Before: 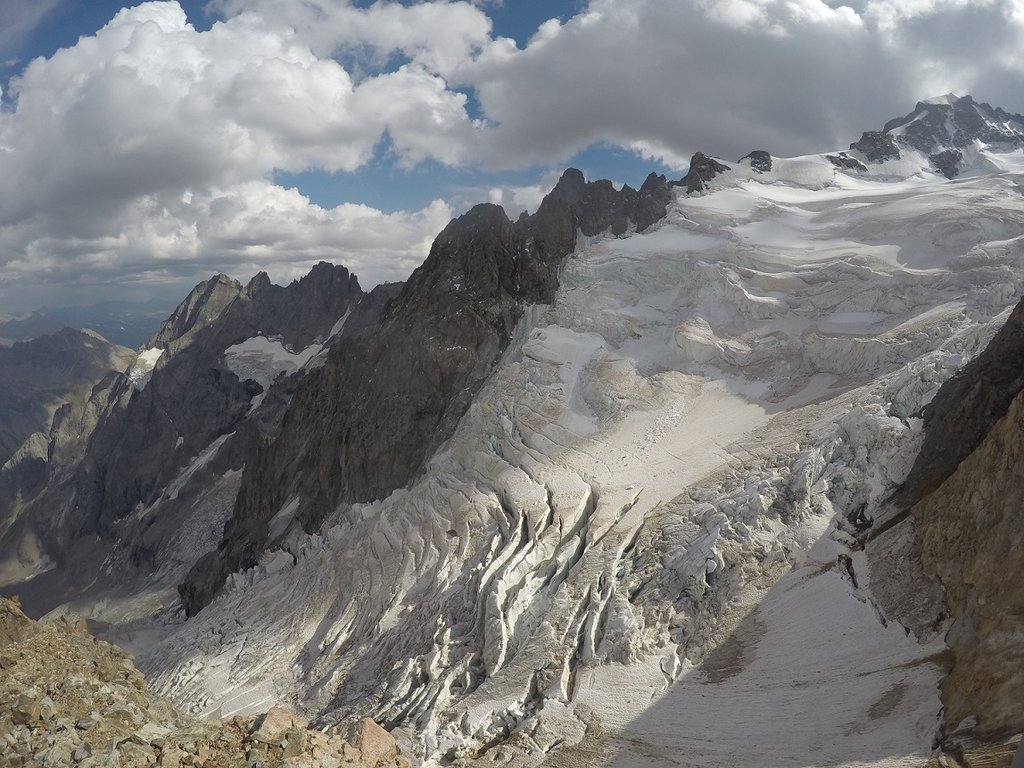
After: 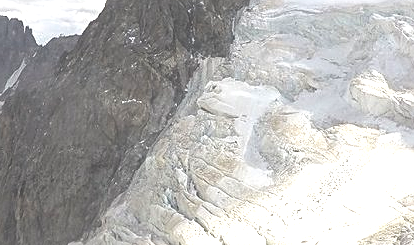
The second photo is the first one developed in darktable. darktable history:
crop: left 31.751%, top 32.172%, right 27.8%, bottom 35.83%
sharpen: on, module defaults
exposure: black level correction -0.023, exposure 1.397 EV, compensate highlight preservation false
local contrast: detail 110%
